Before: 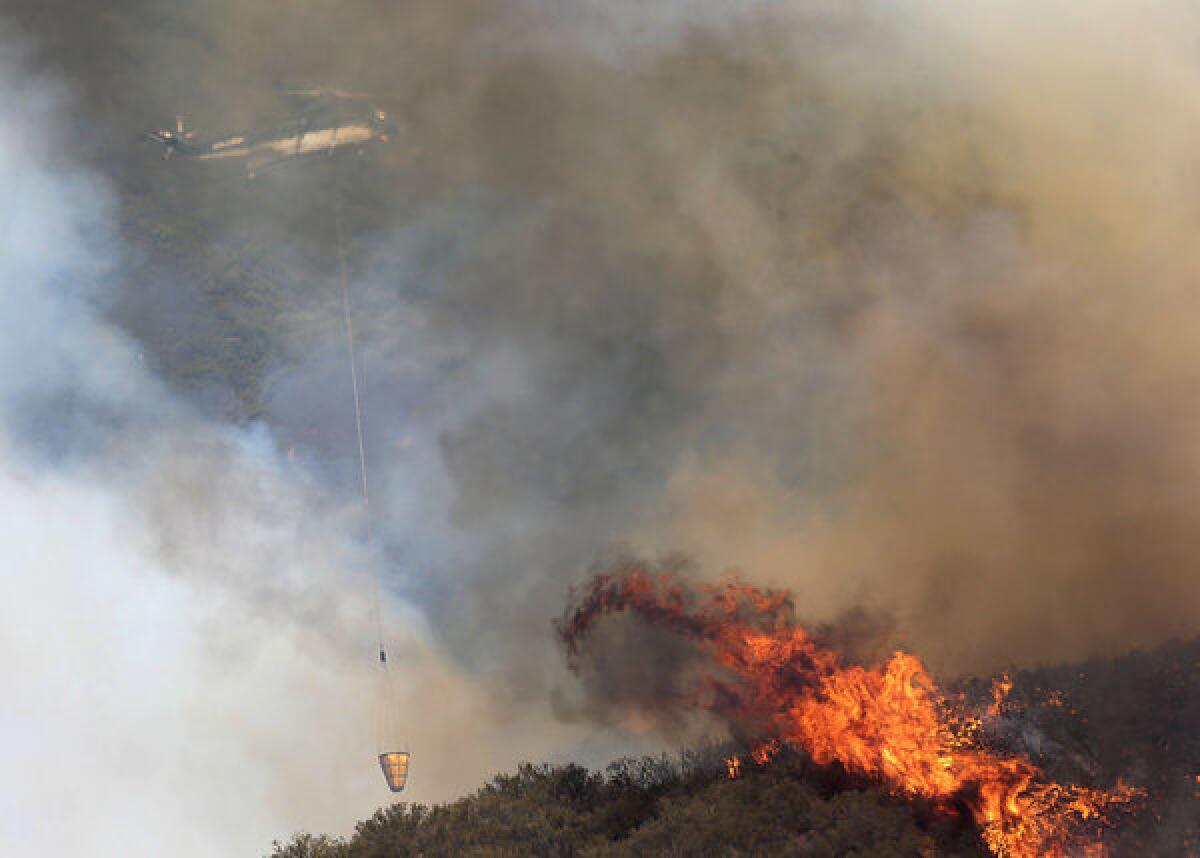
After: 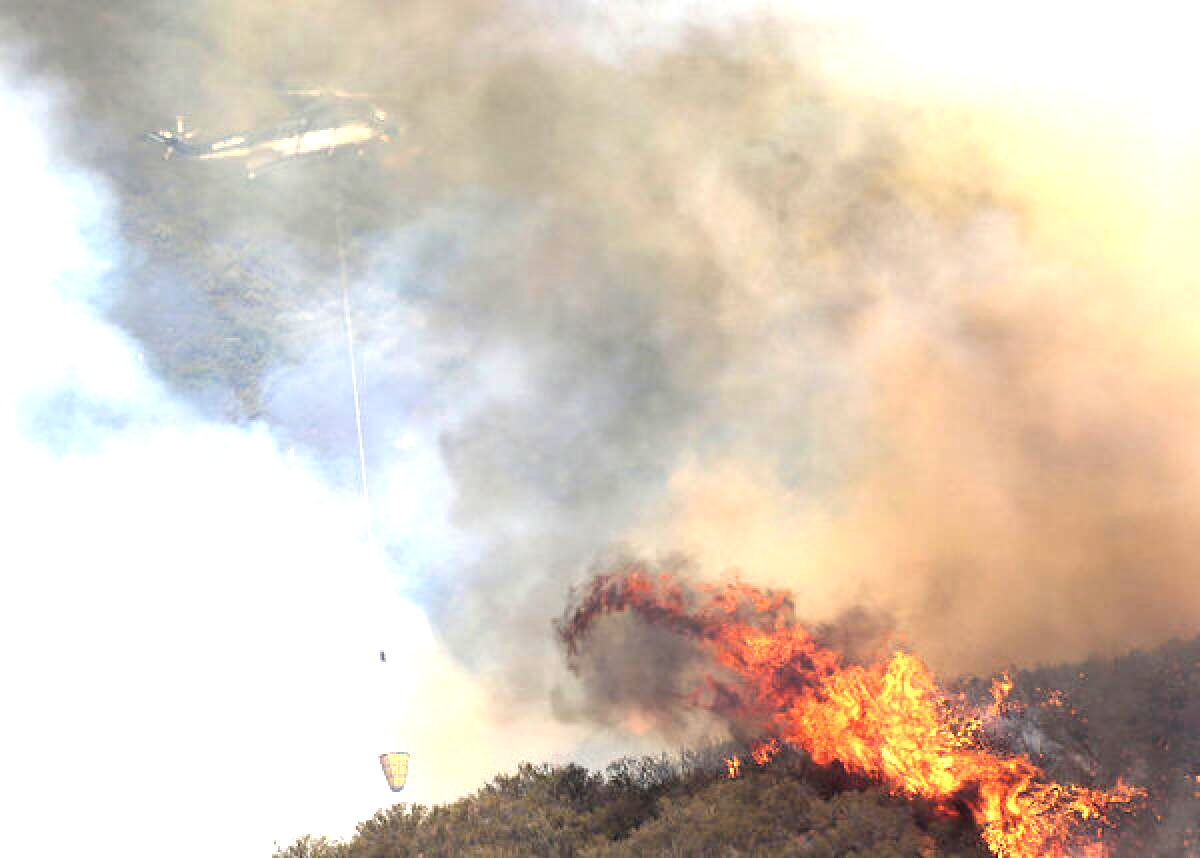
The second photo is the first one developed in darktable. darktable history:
exposure: black level correction 0, exposure 1.668 EV, compensate highlight preservation false
